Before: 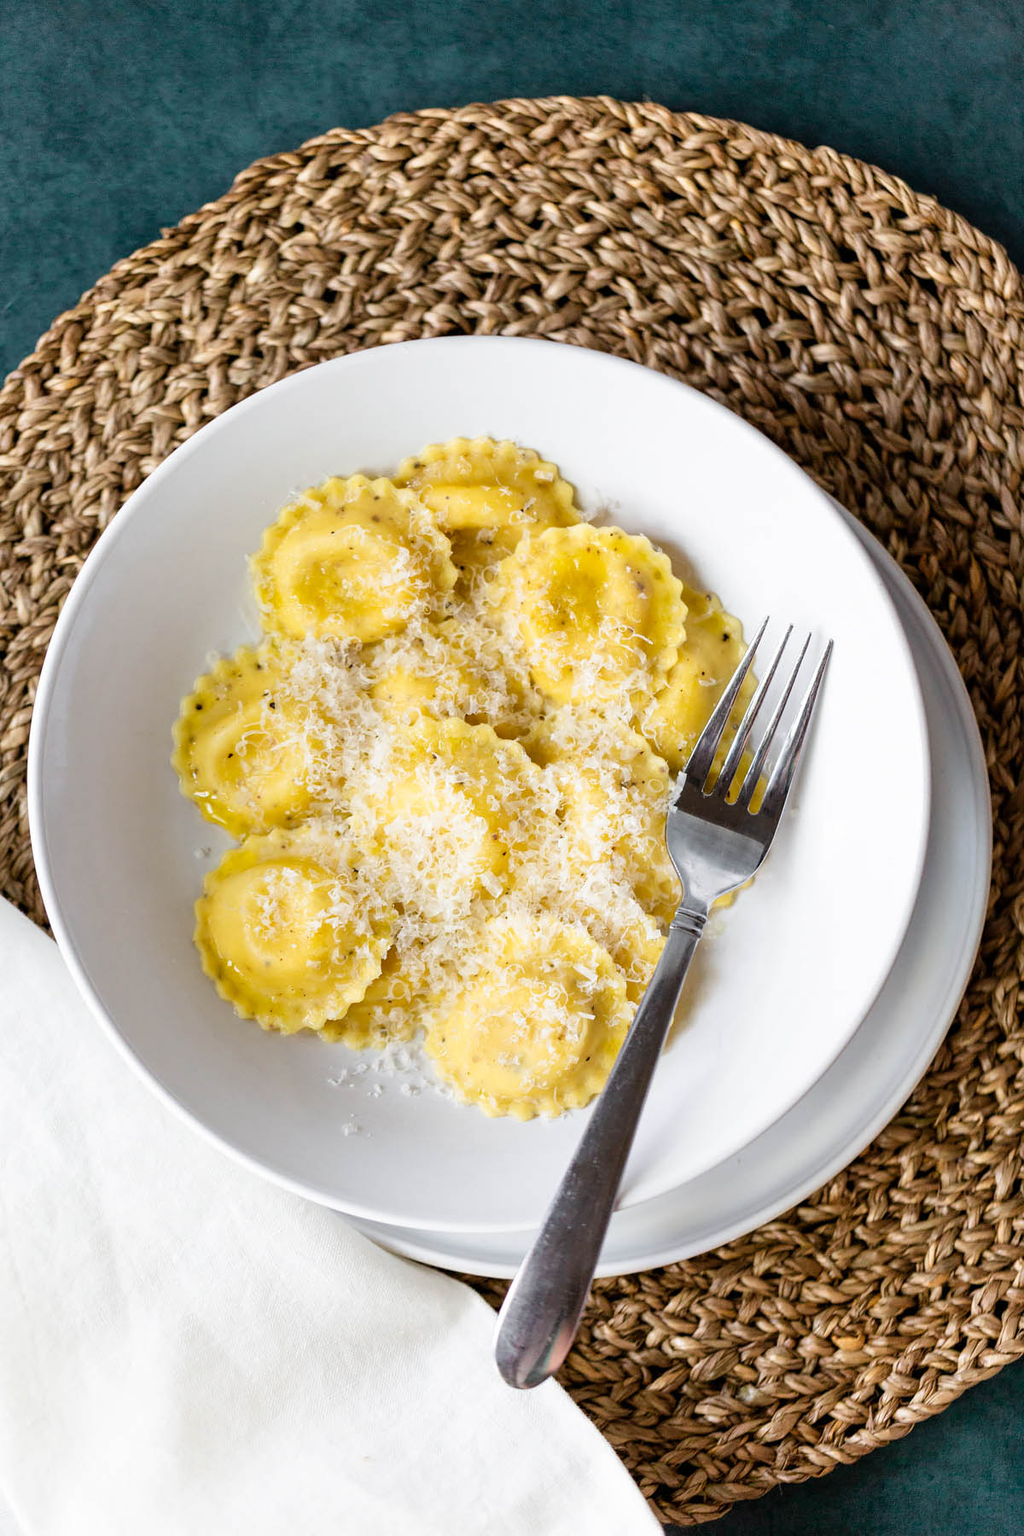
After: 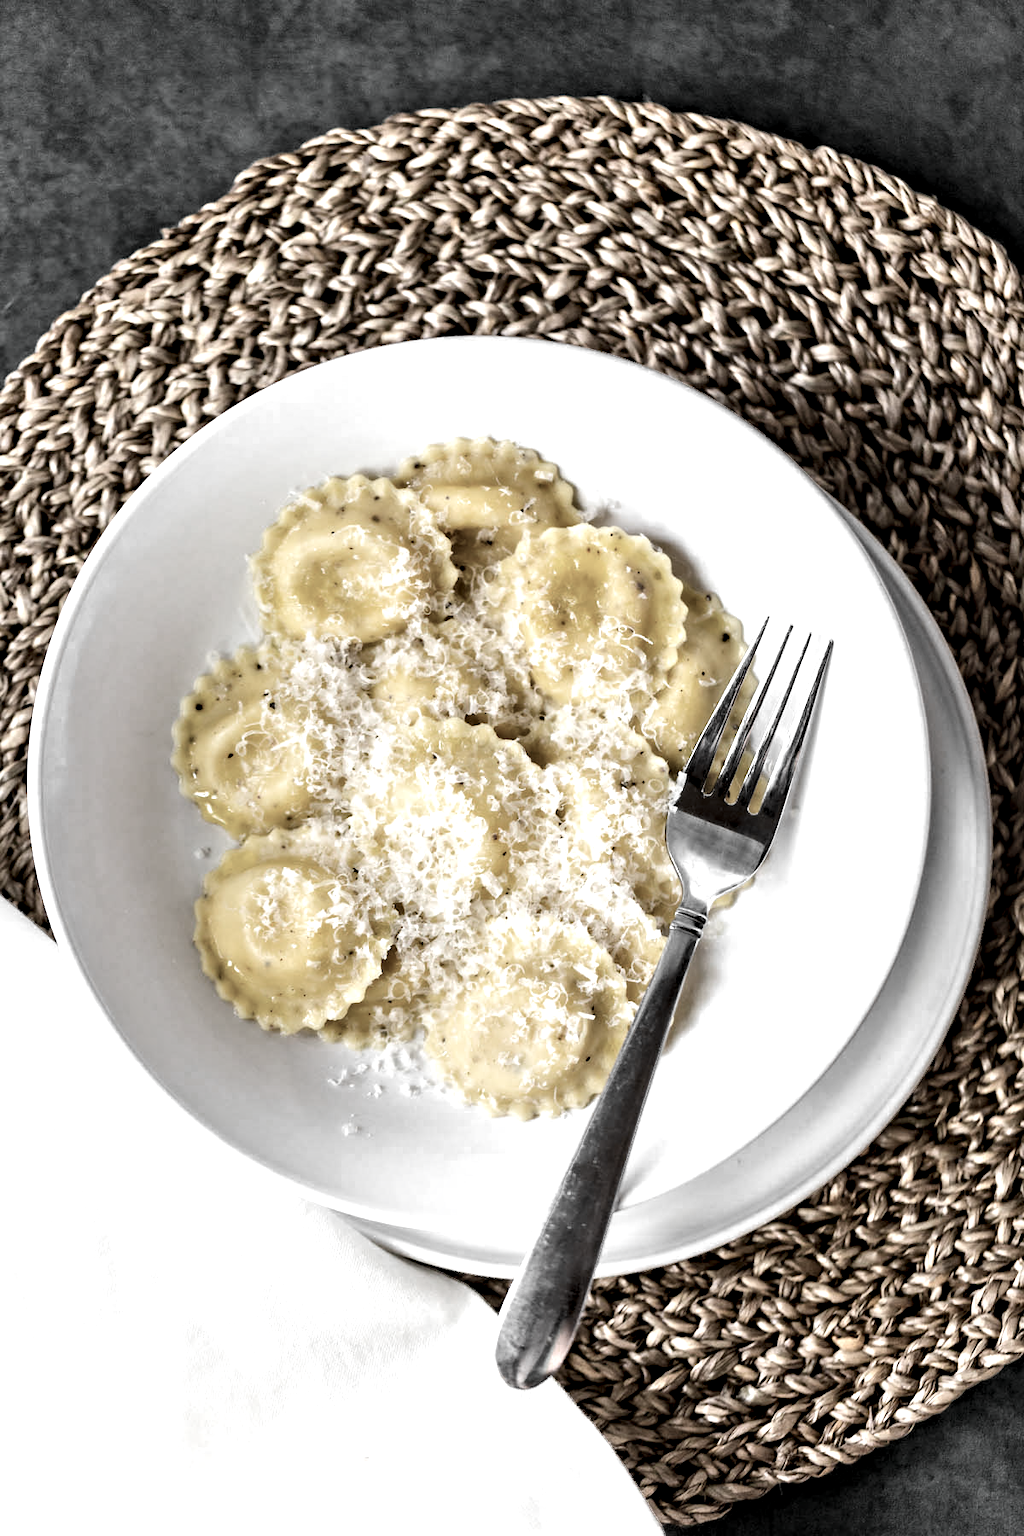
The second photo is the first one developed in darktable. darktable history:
color zones: curves: ch0 [(0, 0.613) (0.01, 0.613) (0.245, 0.448) (0.498, 0.529) (0.642, 0.665) (0.879, 0.777) (0.99, 0.613)]; ch1 [(0, 0.035) (0.121, 0.189) (0.259, 0.197) (0.415, 0.061) (0.589, 0.022) (0.732, 0.022) (0.857, 0.026) (0.991, 0.053)]
contrast equalizer: octaves 7, y [[0.511, 0.558, 0.631, 0.632, 0.559, 0.512], [0.5 ×6], [0.507, 0.559, 0.627, 0.644, 0.647, 0.647], [0 ×6], [0 ×6]]
tone equalizer: -8 EV -0.38 EV, -7 EV -0.412 EV, -6 EV -0.352 EV, -5 EV -0.195 EV, -3 EV 0.239 EV, -2 EV 0.346 EV, -1 EV 0.393 EV, +0 EV 0.44 EV, edges refinement/feathering 500, mask exposure compensation -1.57 EV, preserve details no
